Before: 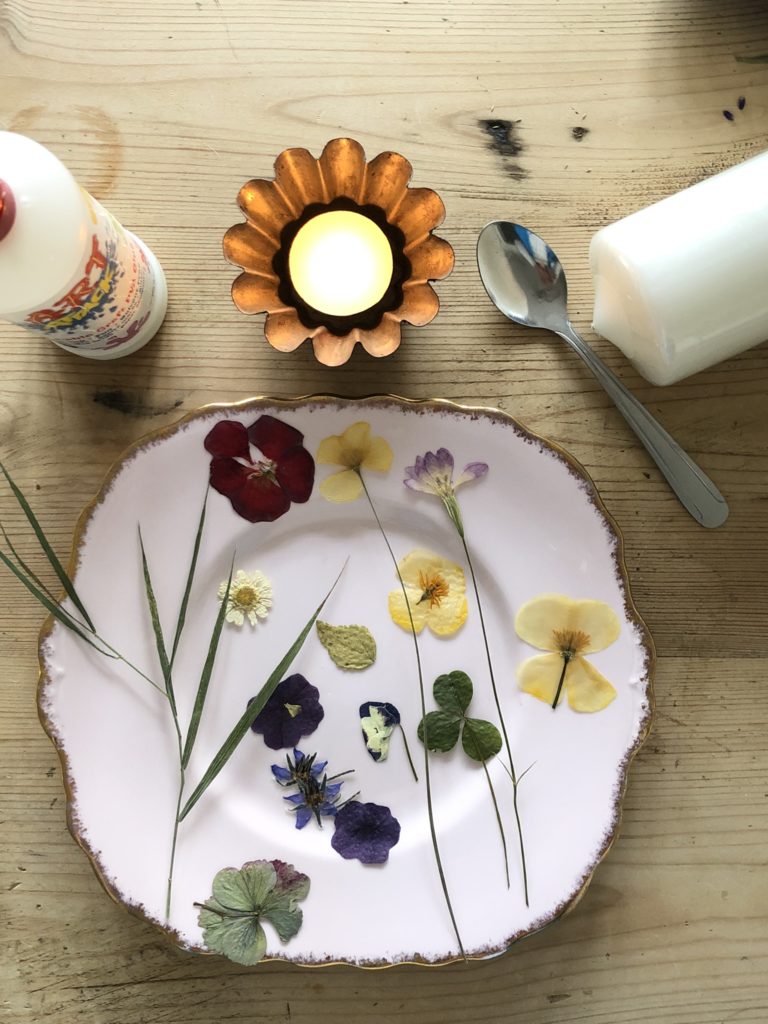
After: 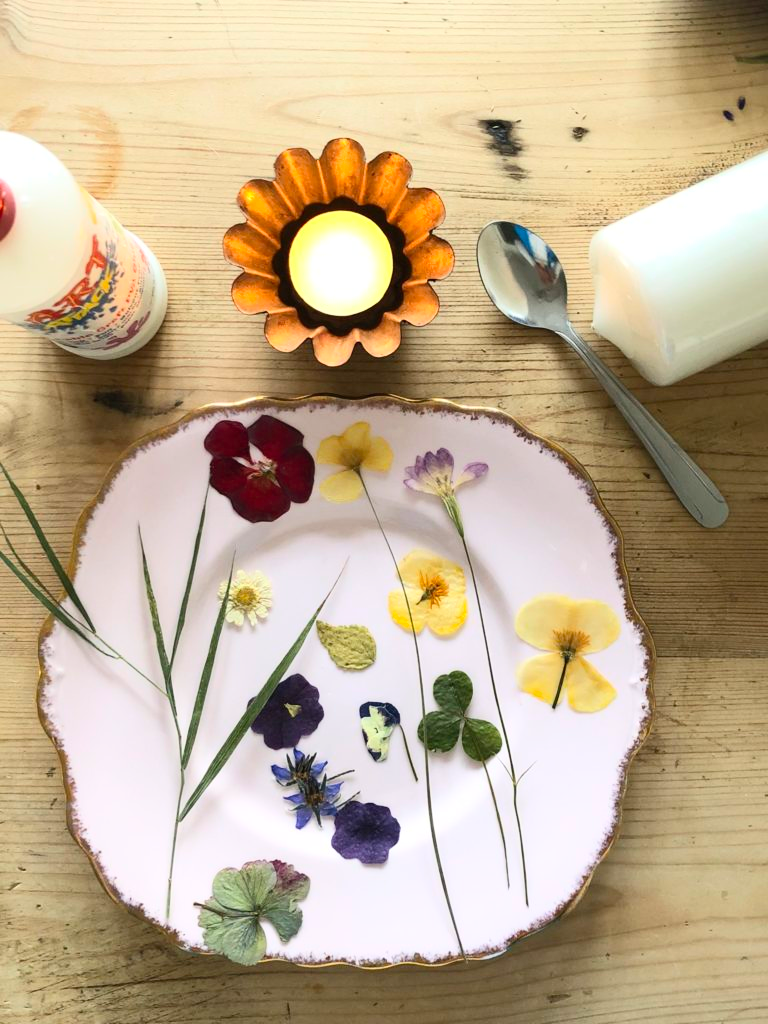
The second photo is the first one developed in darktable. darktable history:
tone equalizer: edges refinement/feathering 500, mask exposure compensation -1.57 EV, preserve details no
contrast brightness saturation: contrast 0.2, brightness 0.158, saturation 0.224
